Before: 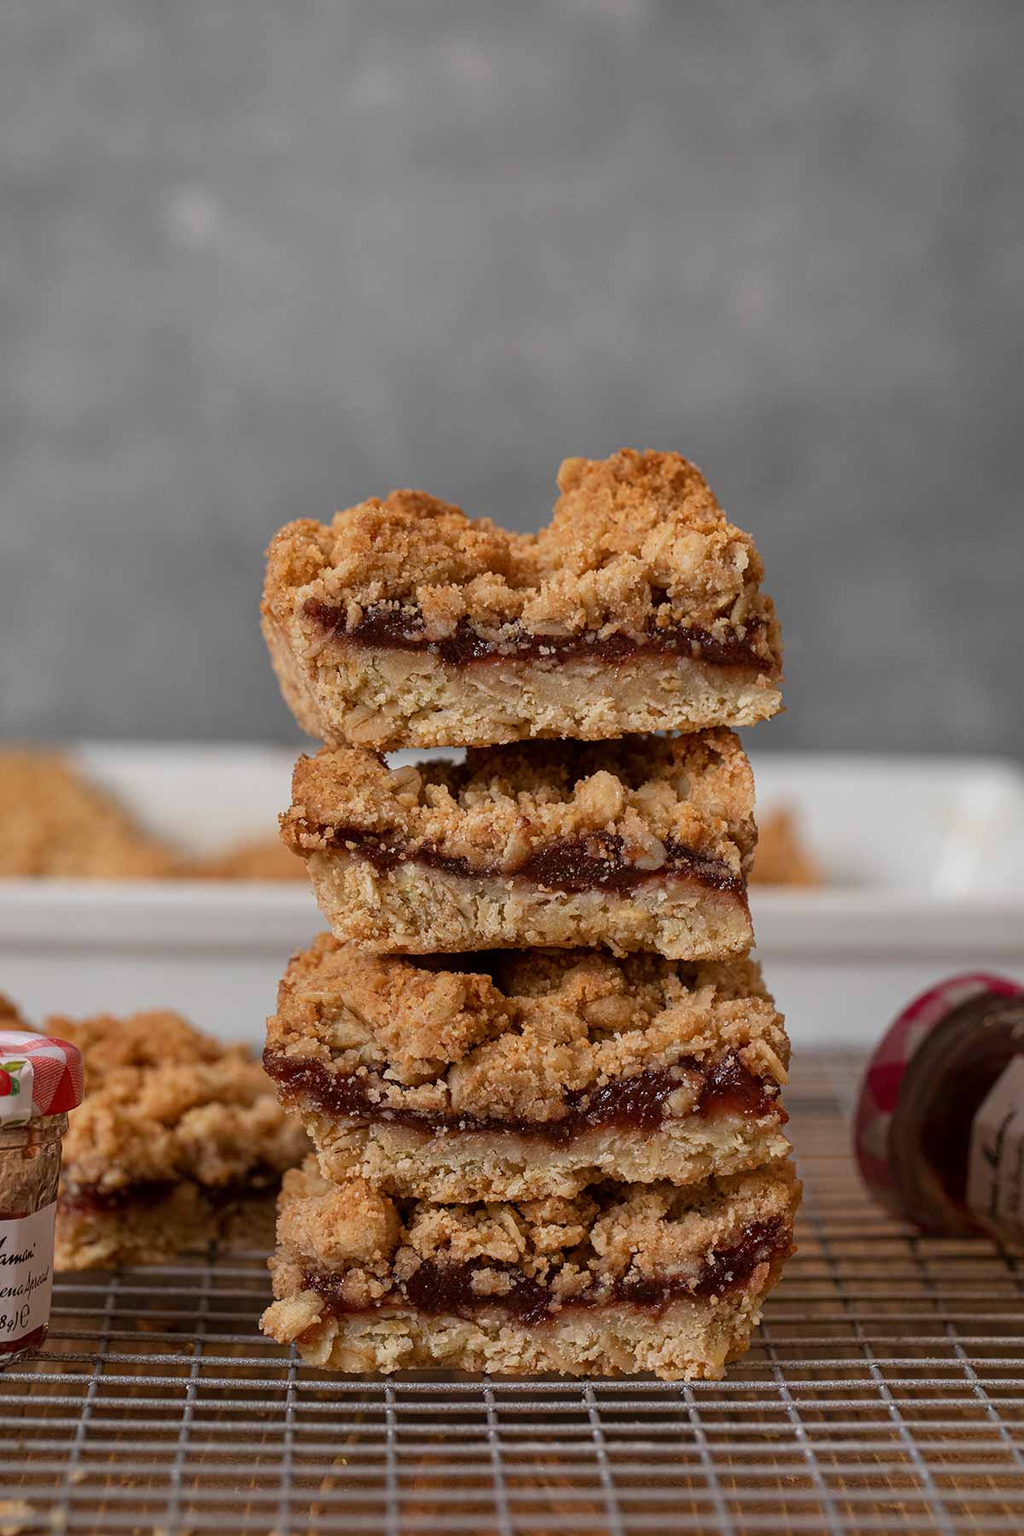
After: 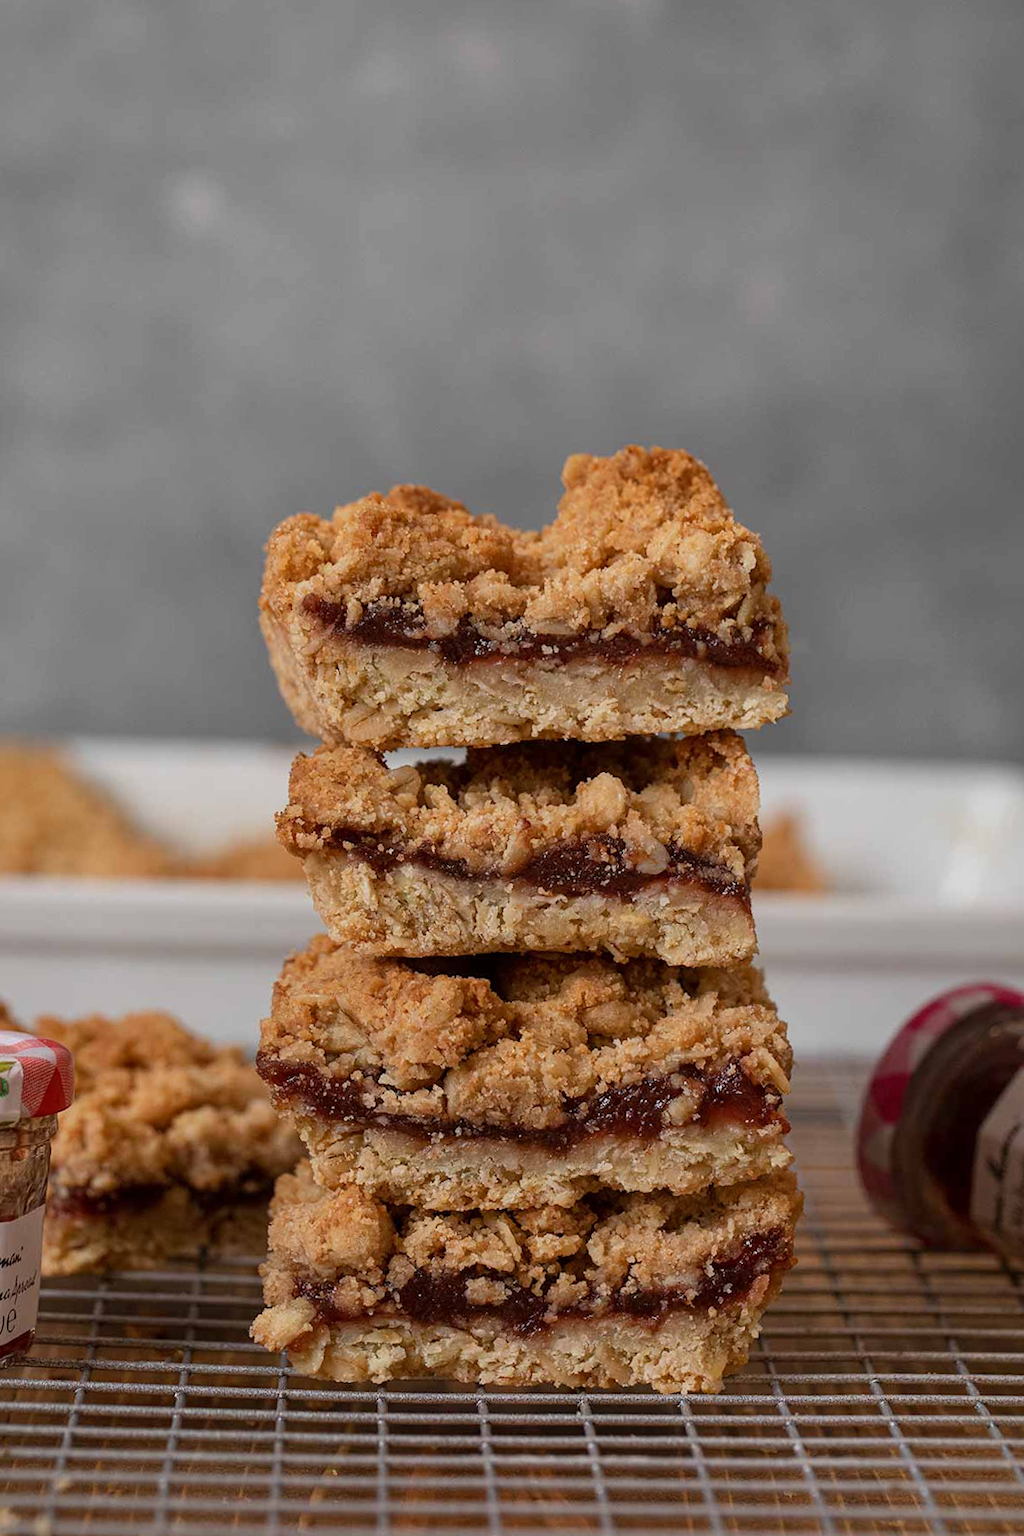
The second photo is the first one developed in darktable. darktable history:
crop and rotate: angle -0.63°
shadows and highlights: shadows 8.97, white point adjustment 0.947, highlights -39.99
